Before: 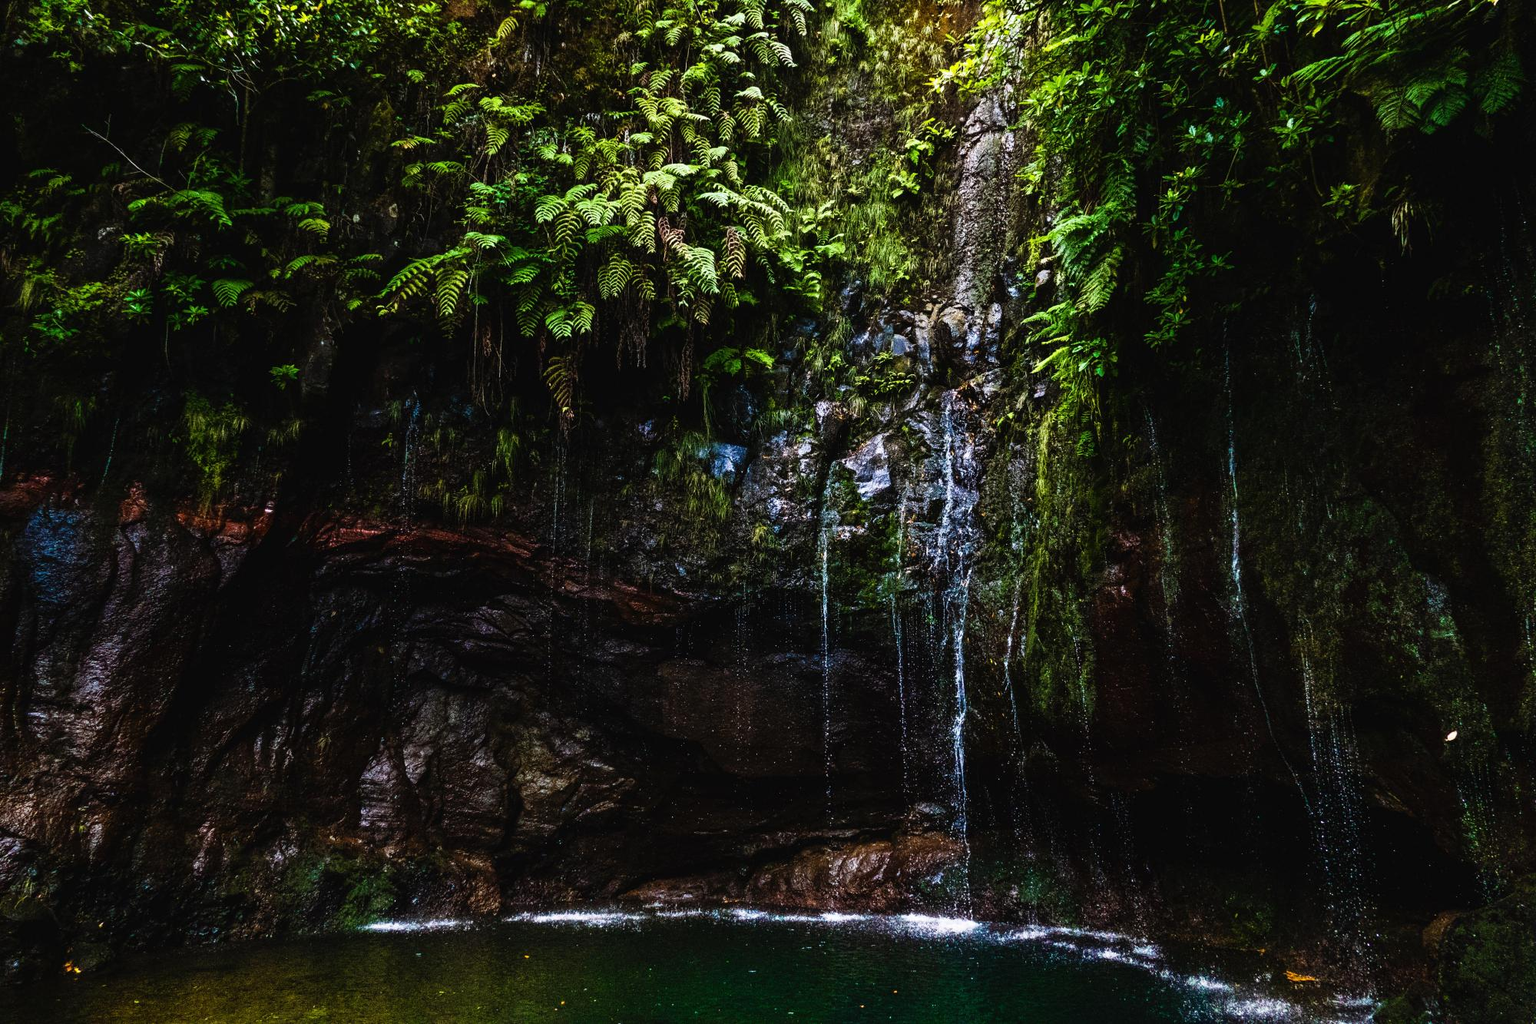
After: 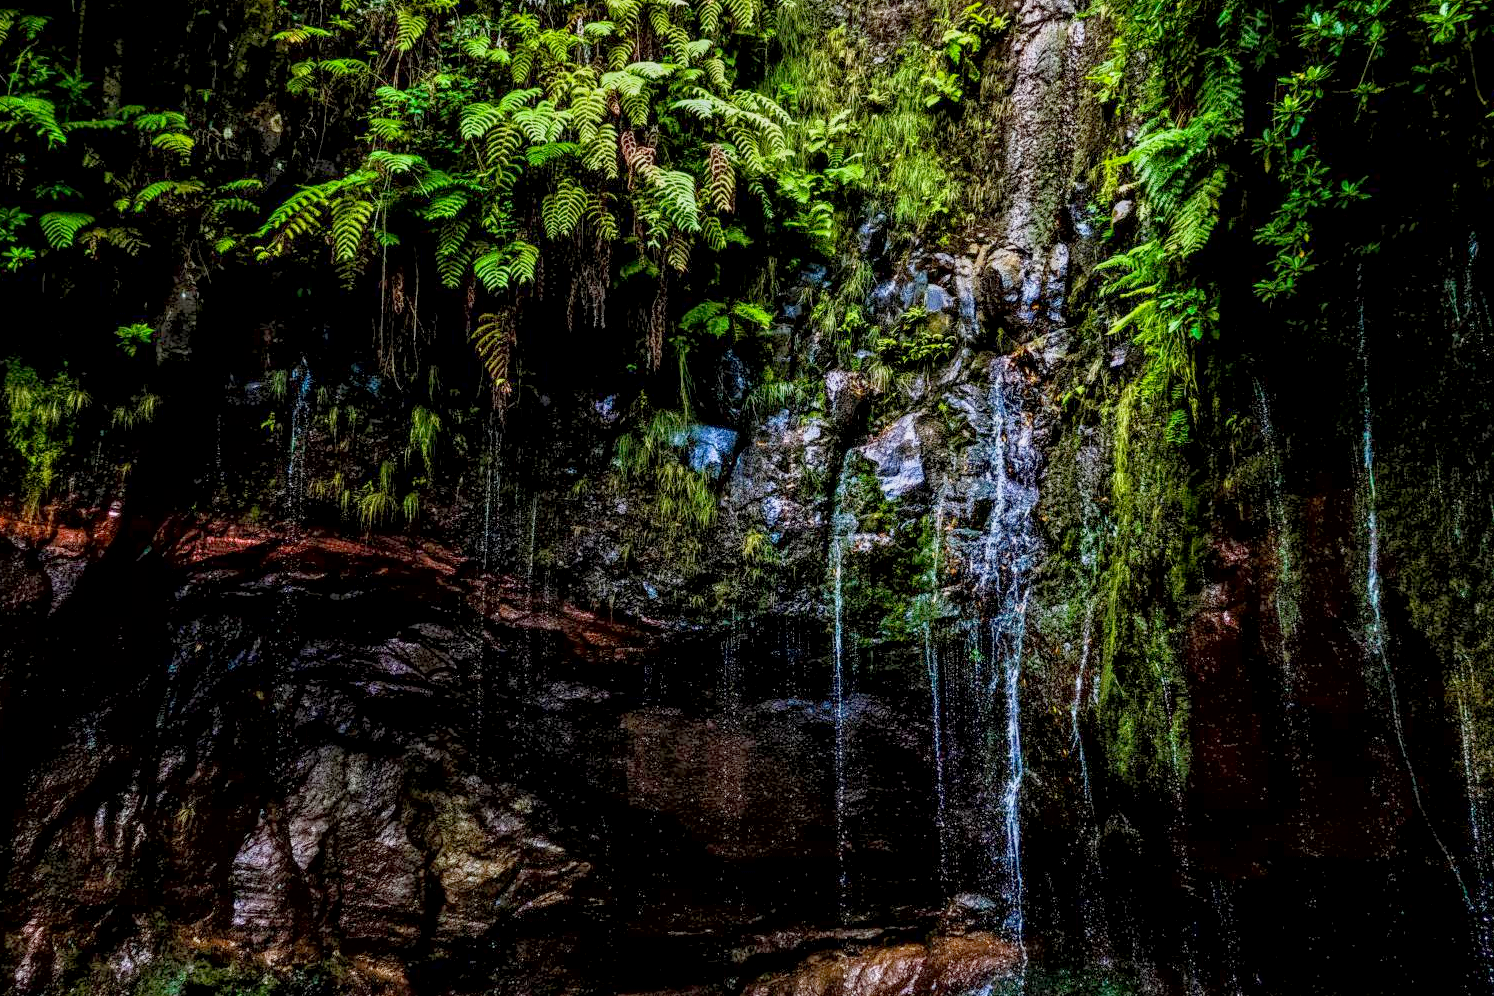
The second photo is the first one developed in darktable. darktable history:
local contrast: on, module defaults
crop and rotate: left 11.831%, top 11.346%, right 13.429%, bottom 13.899%
exposure: black level correction 0.005, exposure 0.286 EV, compensate highlight preservation false
tone equalizer: -8 EV 1 EV, -7 EV 1 EV, -6 EV 1 EV, -5 EV 1 EV, -4 EV 1 EV, -3 EV 0.75 EV, -2 EV 0.5 EV, -1 EV 0.25 EV
global tonemap: drago (1, 100), detail 1
